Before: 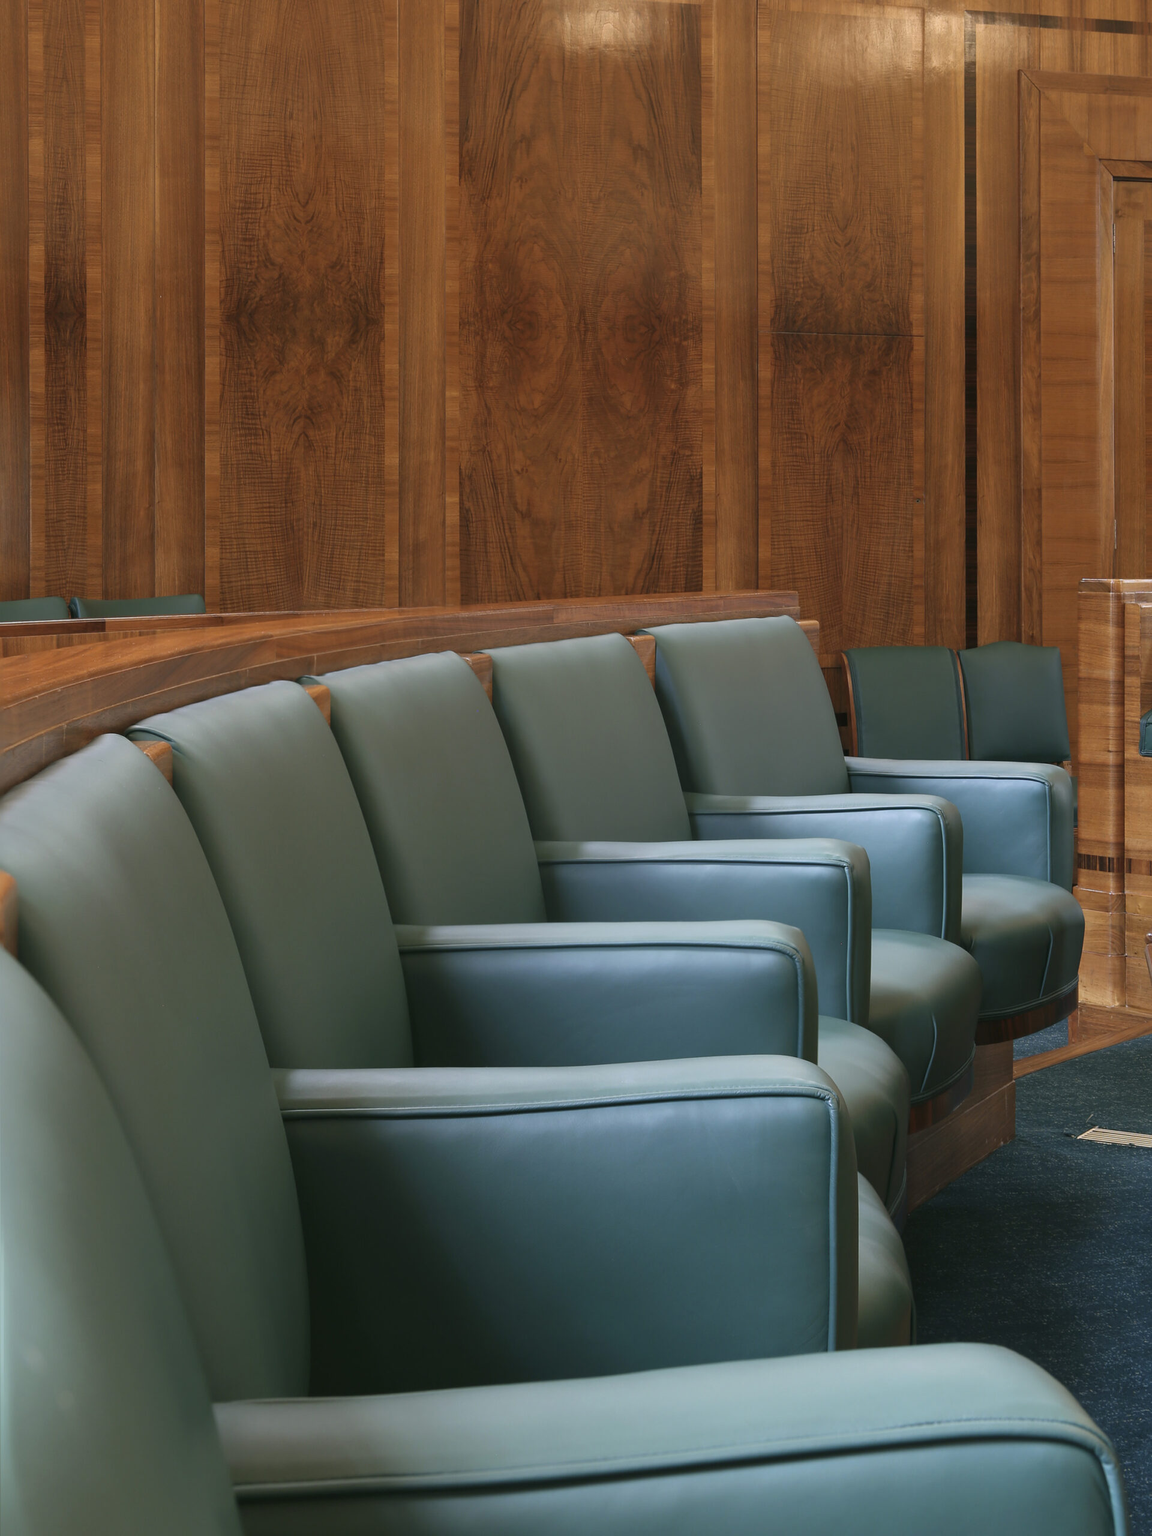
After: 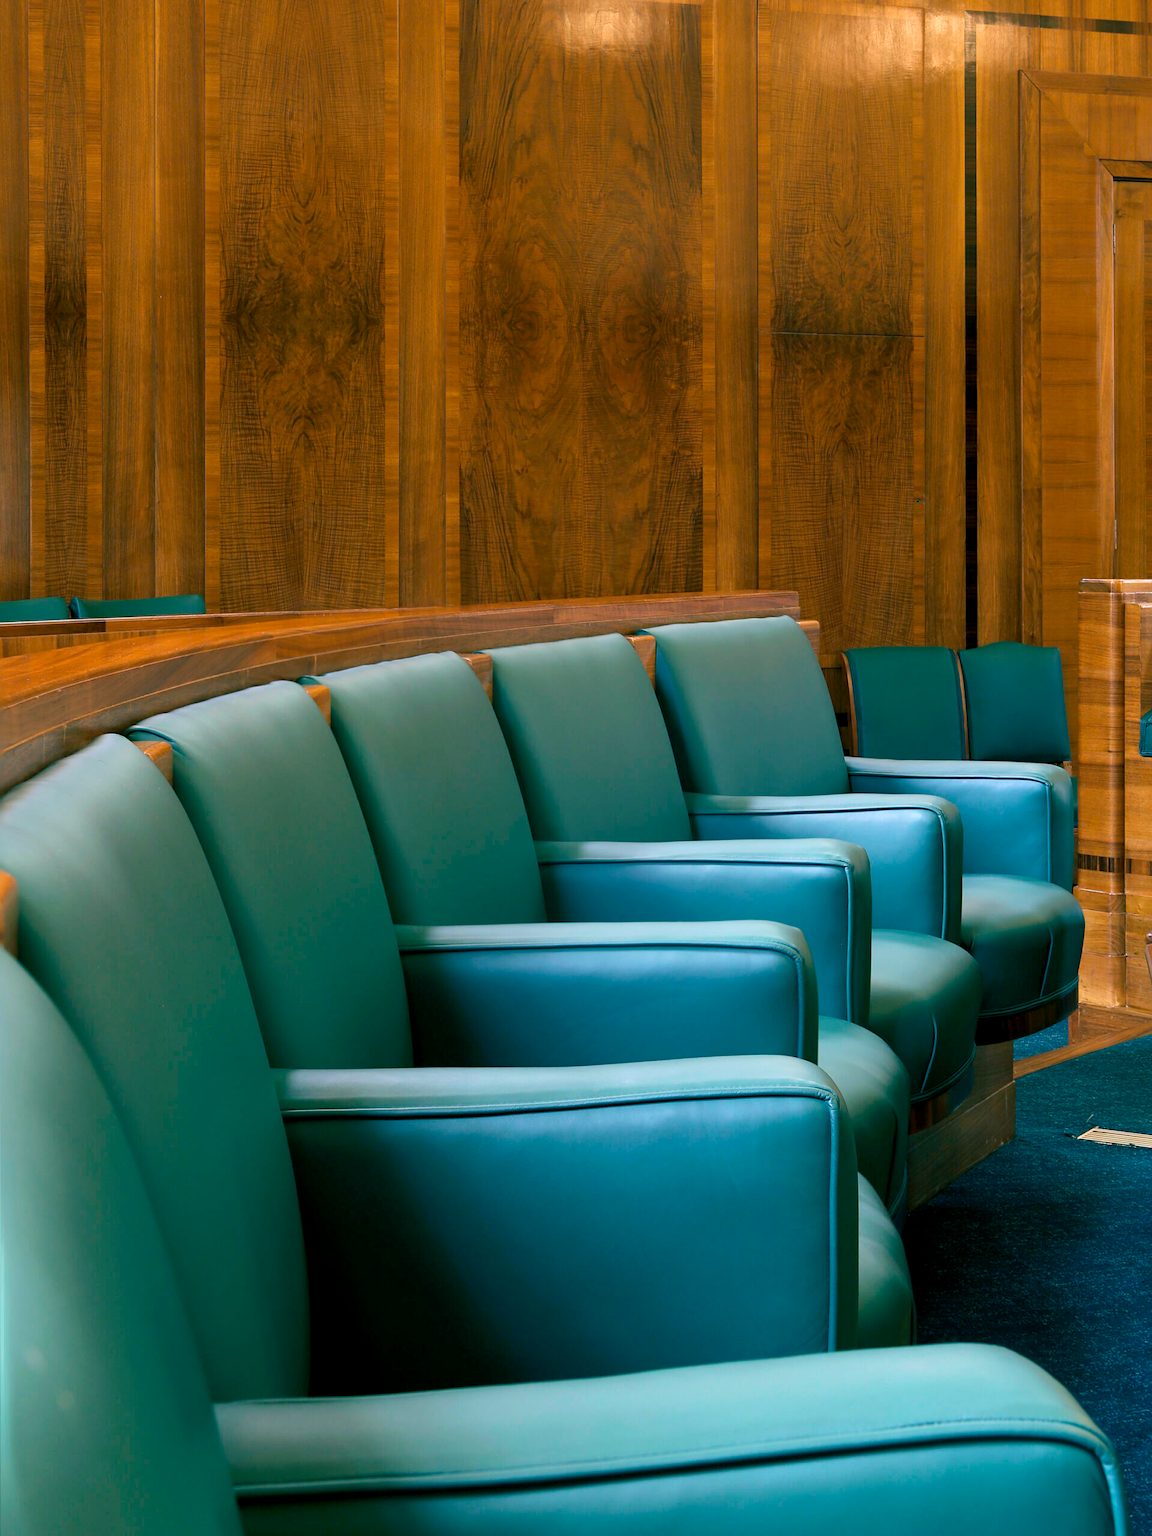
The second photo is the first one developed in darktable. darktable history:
exposure: black level correction 0.003, exposure 0.389 EV, compensate highlight preservation false
velvia: on, module defaults
color balance rgb: shadows lift › luminance -28.839%, shadows lift › chroma 10.12%, shadows lift › hue 227.13°, global offset › luminance -0.489%, perceptual saturation grading › global saturation 25.353%
